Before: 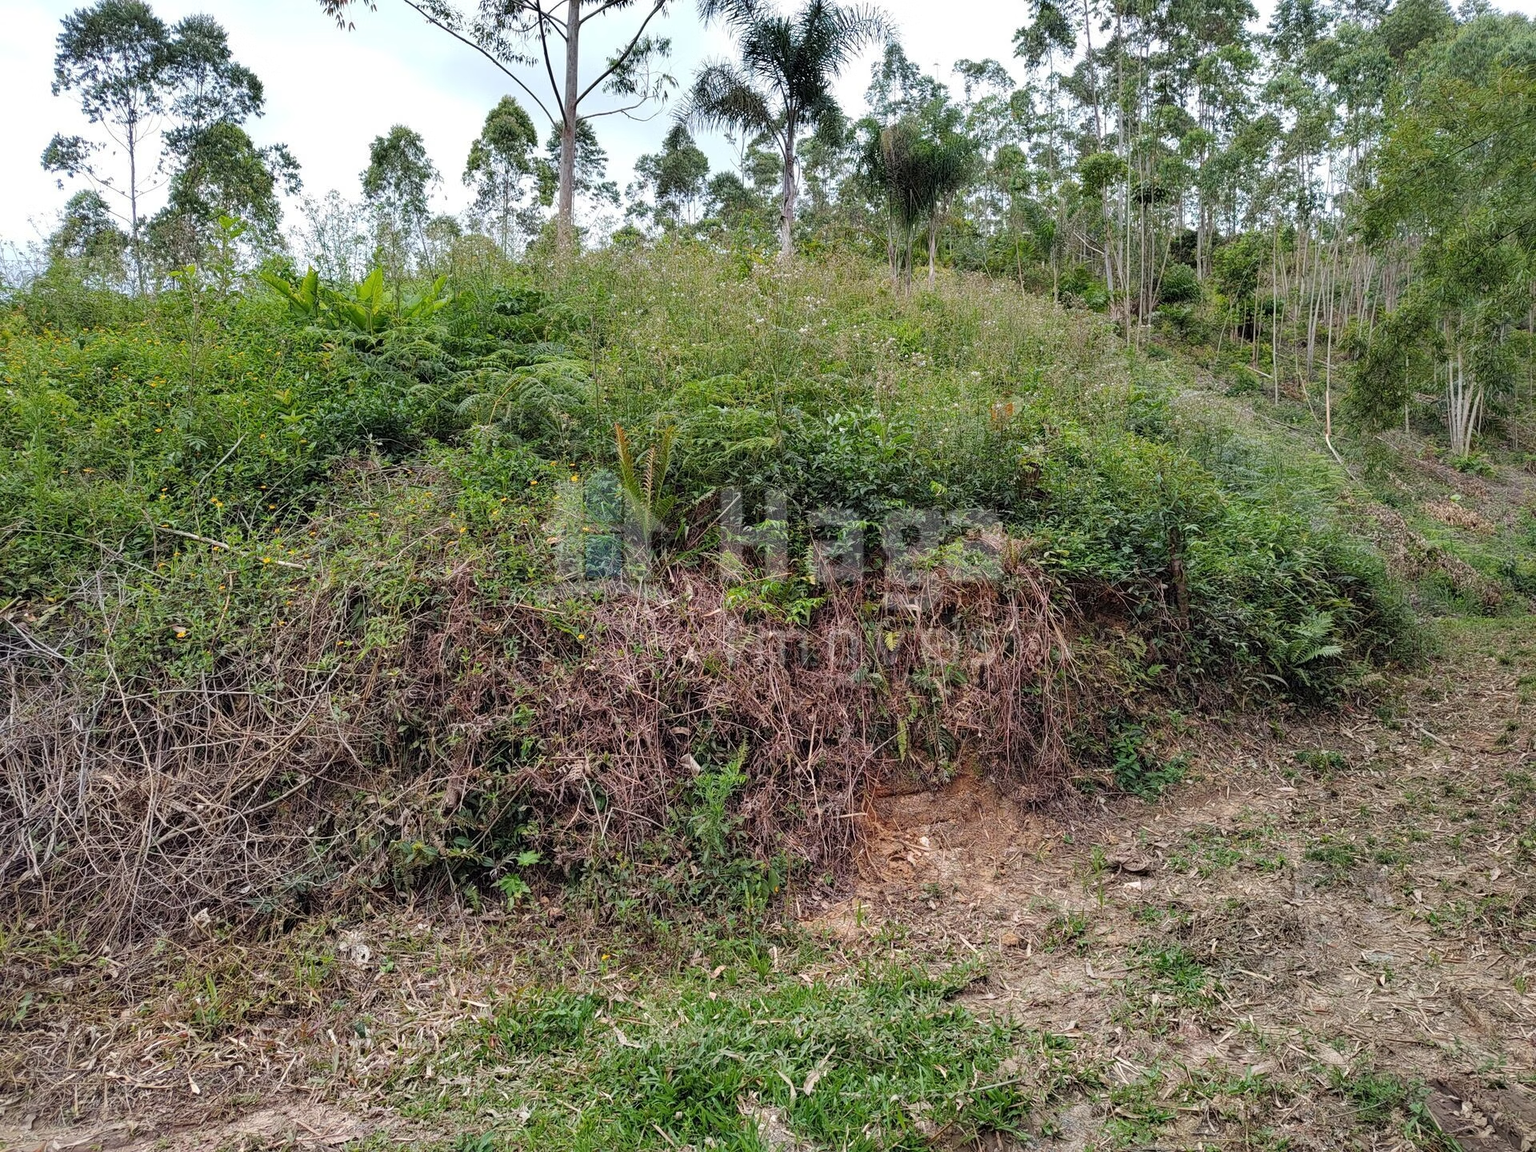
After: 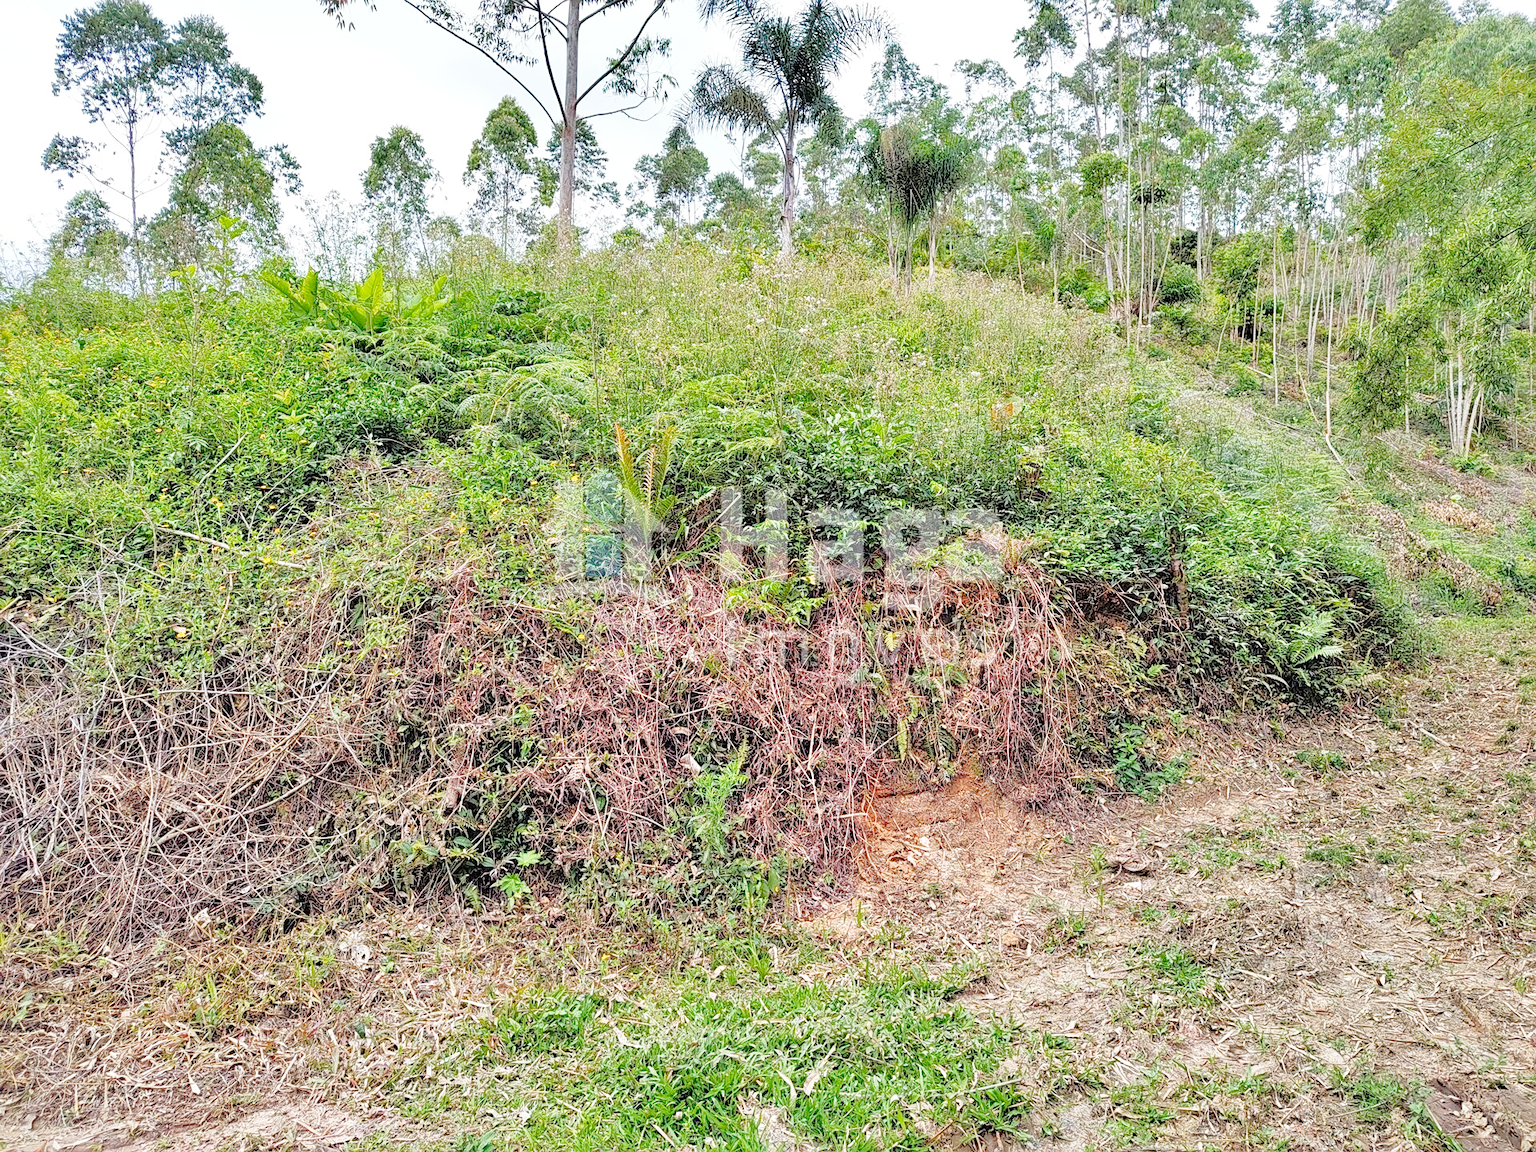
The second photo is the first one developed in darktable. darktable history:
sharpen: amount 0.217
tone equalizer: -7 EV 0.162 EV, -6 EV 0.596 EV, -5 EV 1.12 EV, -4 EV 1.36 EV, -3 EV 1.16 EV, -2 EV 0.6 EV, -1 EV 0.153 EV
shadows and highlights: shadows 24.91, highlights -26.05
base curve: curves: ch0 [(0, 0) (0.028, 0.03) (0.121, 0.232) (0.46, 0.748) (0.859, 0.968) (1, 1)], preserve colors none
